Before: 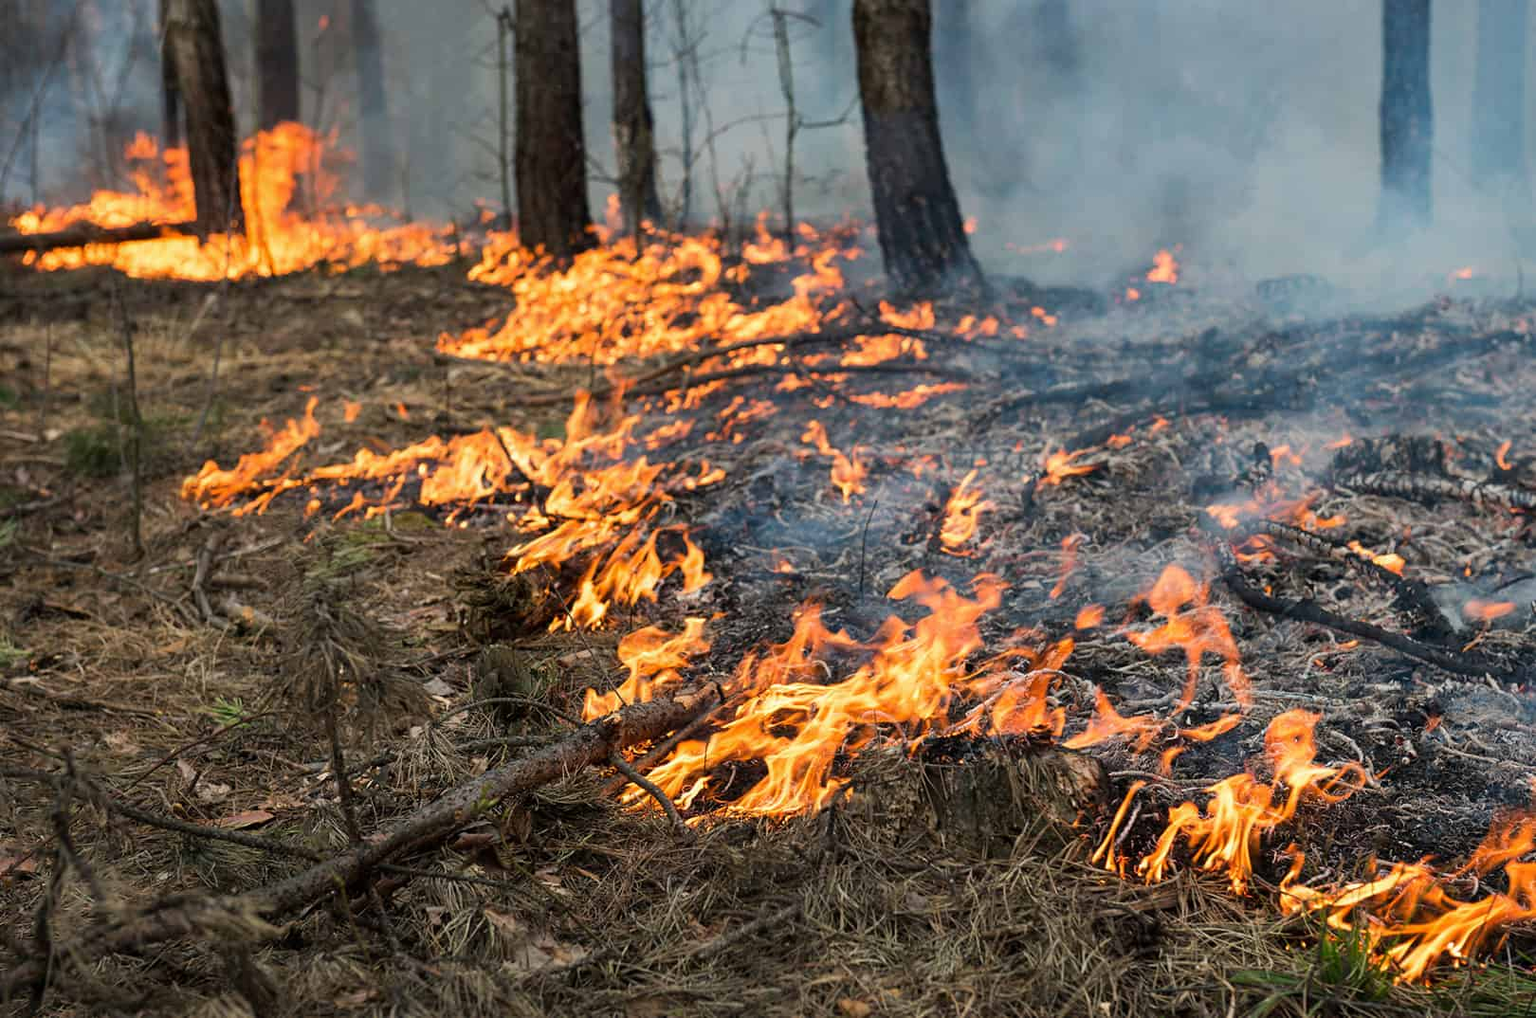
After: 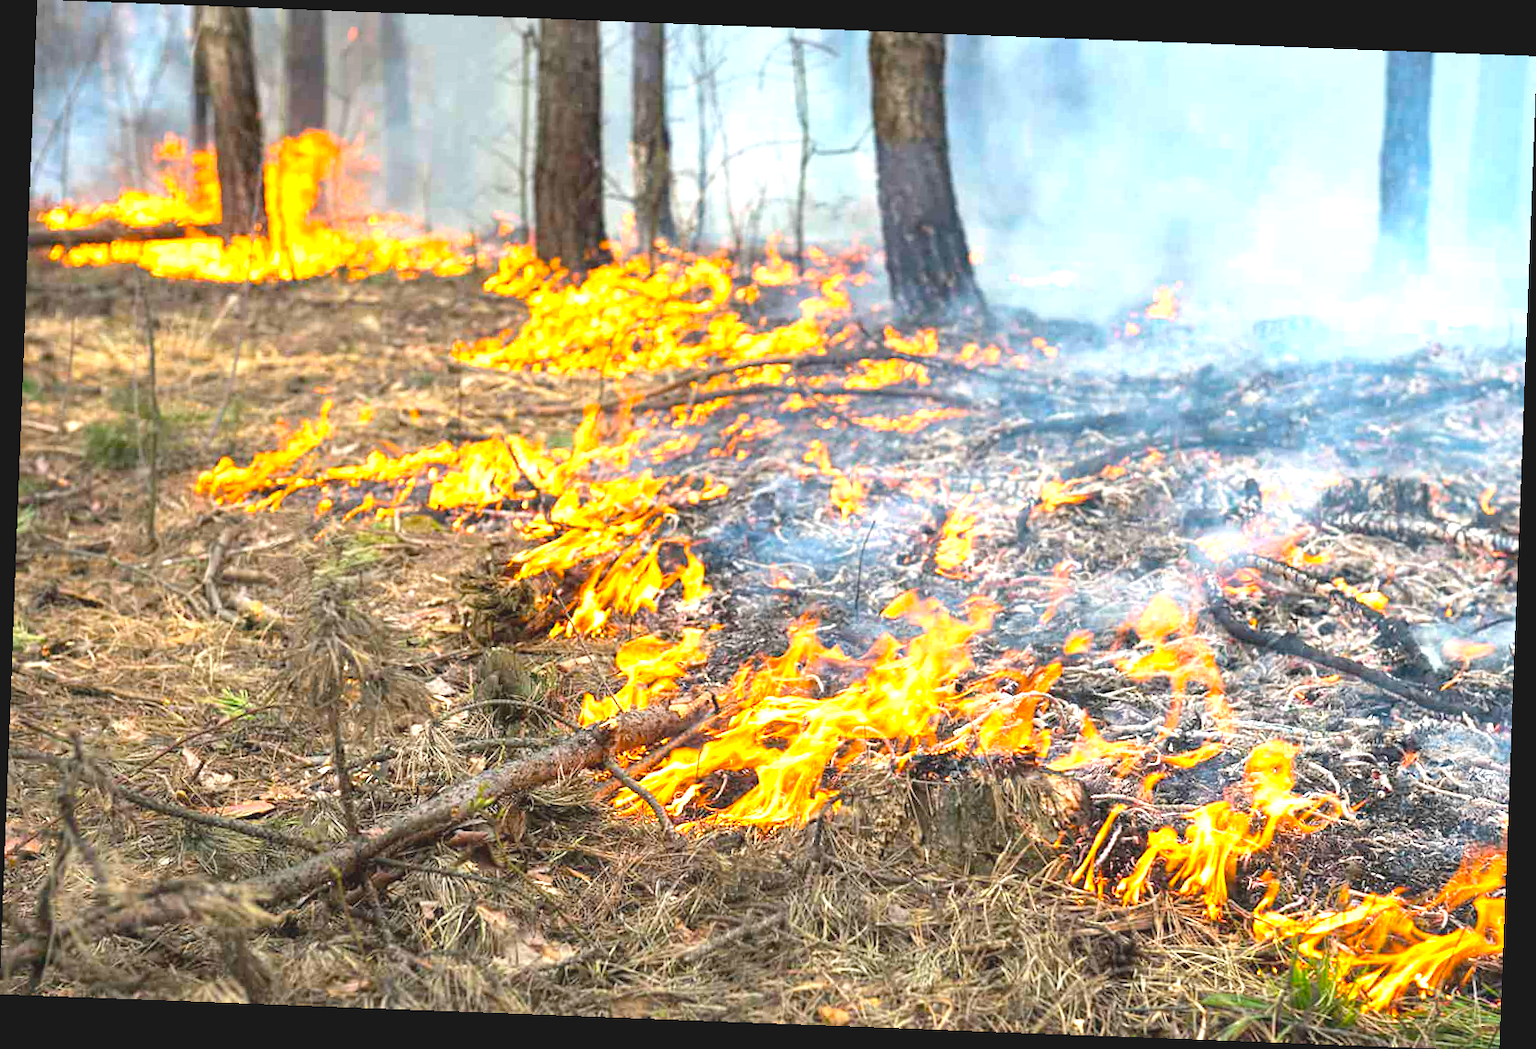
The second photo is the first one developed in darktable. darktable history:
exposure: exposure 2 EV, compensate highlight preservation false
contrast brightness saturation: contrast -0.15, brightness 0.05, saturation -0.12
rotate and perspective: rotation 2.17°, automatic cropping off
color balance: output saturation 120%
